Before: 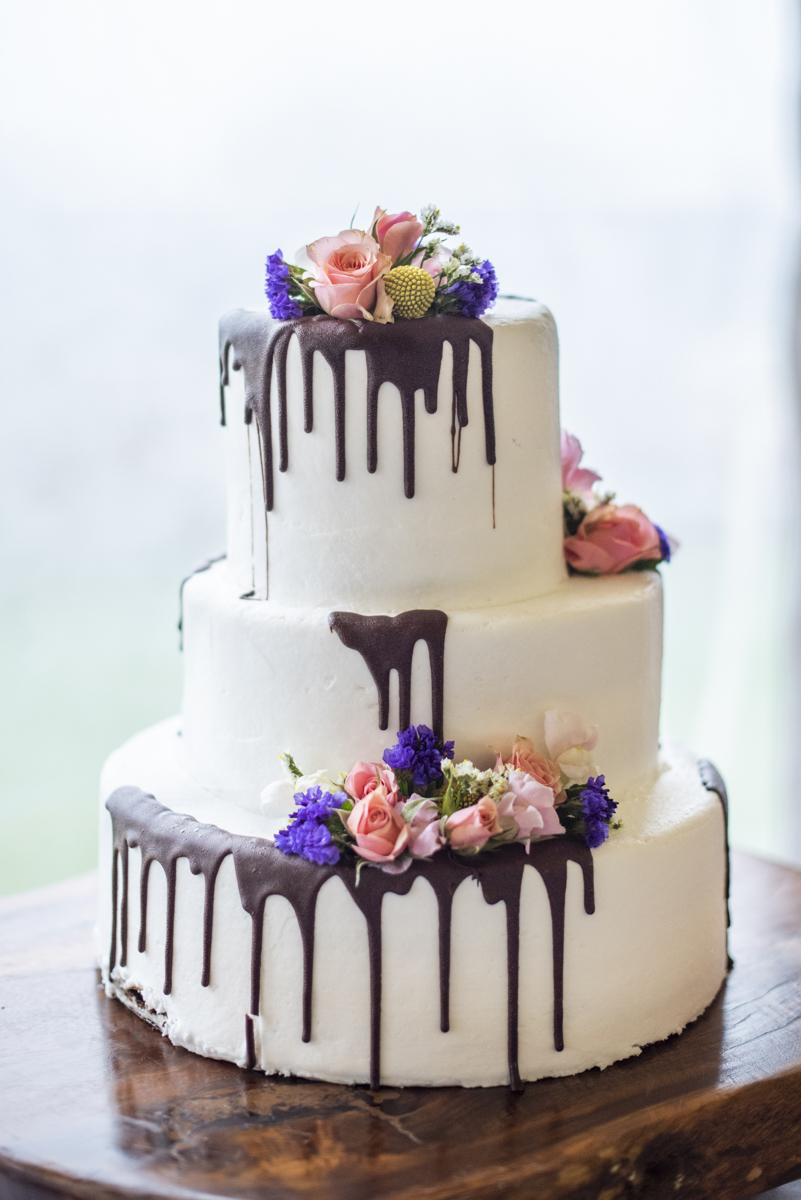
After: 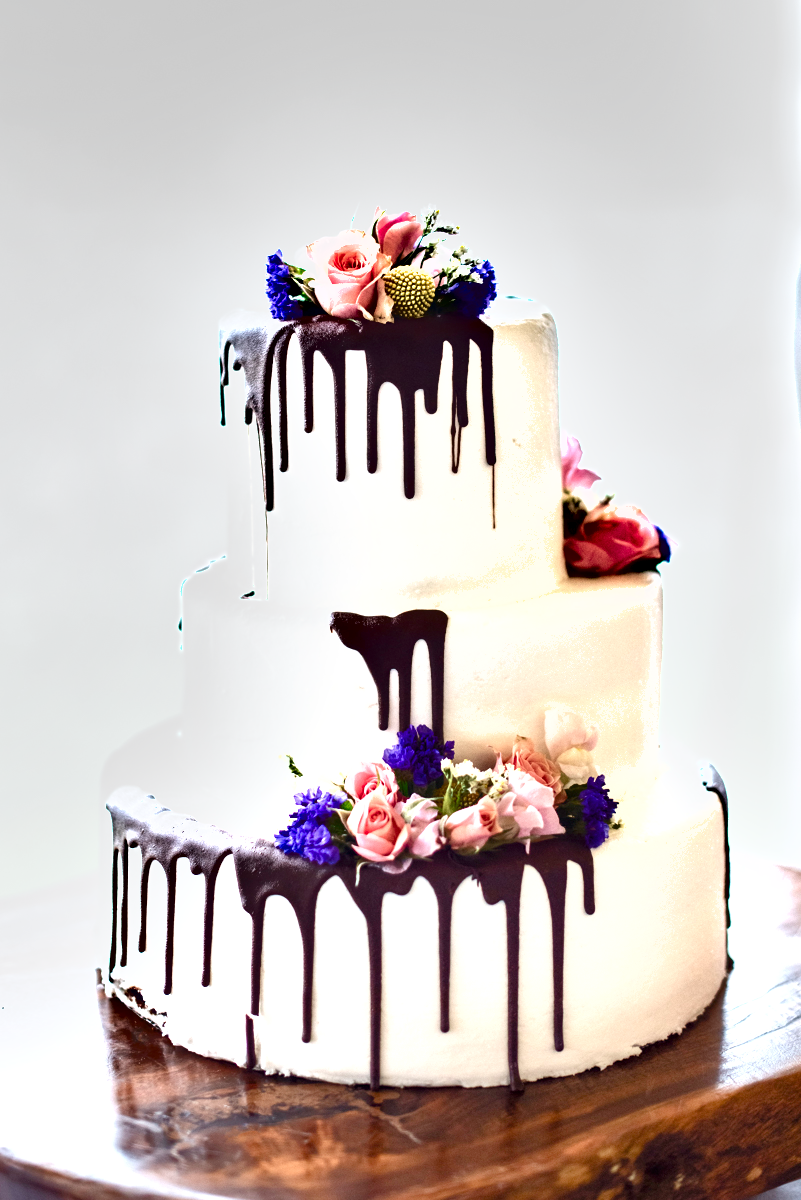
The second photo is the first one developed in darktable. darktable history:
exposure: black level correction 0, exposure 1.1 EV, compensate highlight preservation false
shadows and highlights: shadows 43.71, white point adjustment -1.46, soften with gaussian
color balance rgb: perceptual saturation grading › global saturation 20%, perceptual saturation grading › highlights -50%, perceptual saturation grading › shadows 30%
